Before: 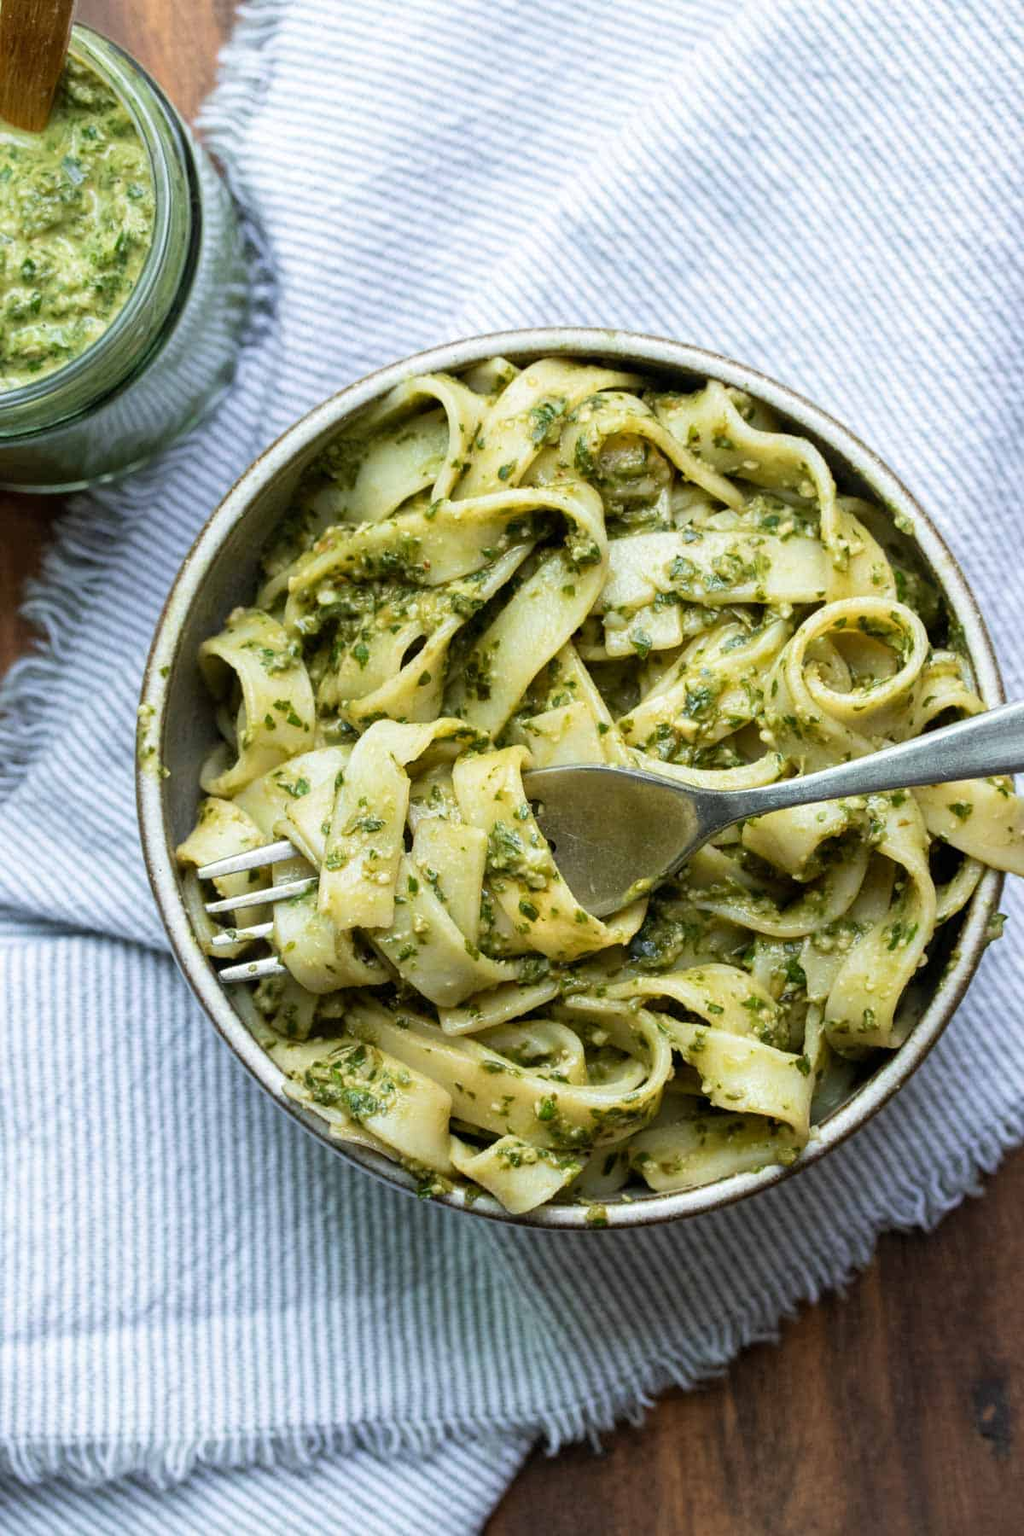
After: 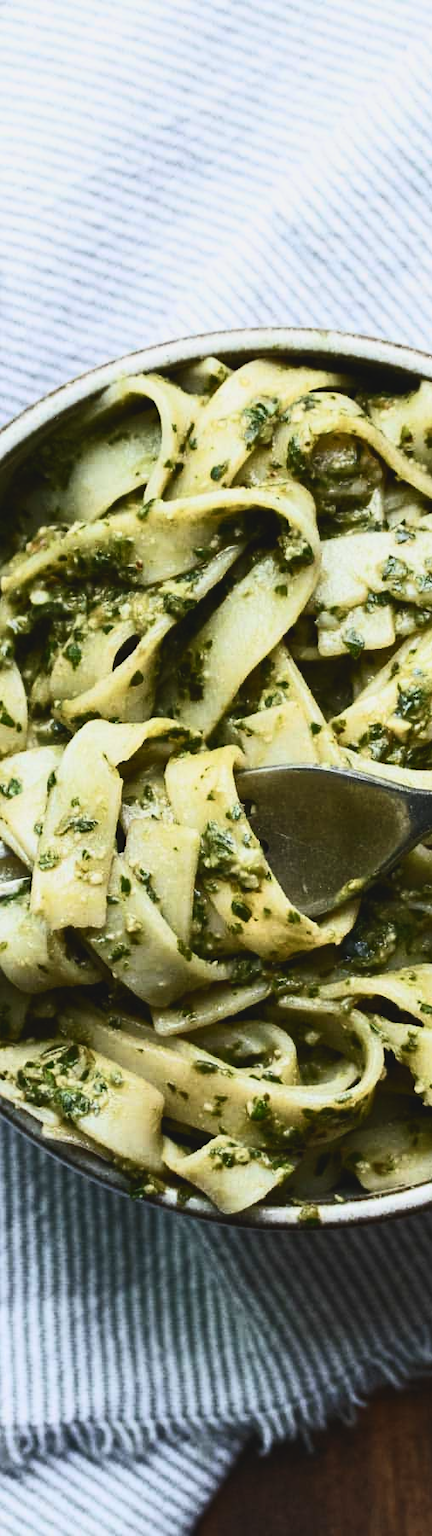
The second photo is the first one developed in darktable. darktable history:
crop: left 28.126%, right 29.576%
exposure: black level correction -0.016, exposure -1.064 EV, compensate exposure bias true, compensate highlight preservation false
contrast brightness saturation: contrast 0.622, brightness 0.321, saturation 0.136
